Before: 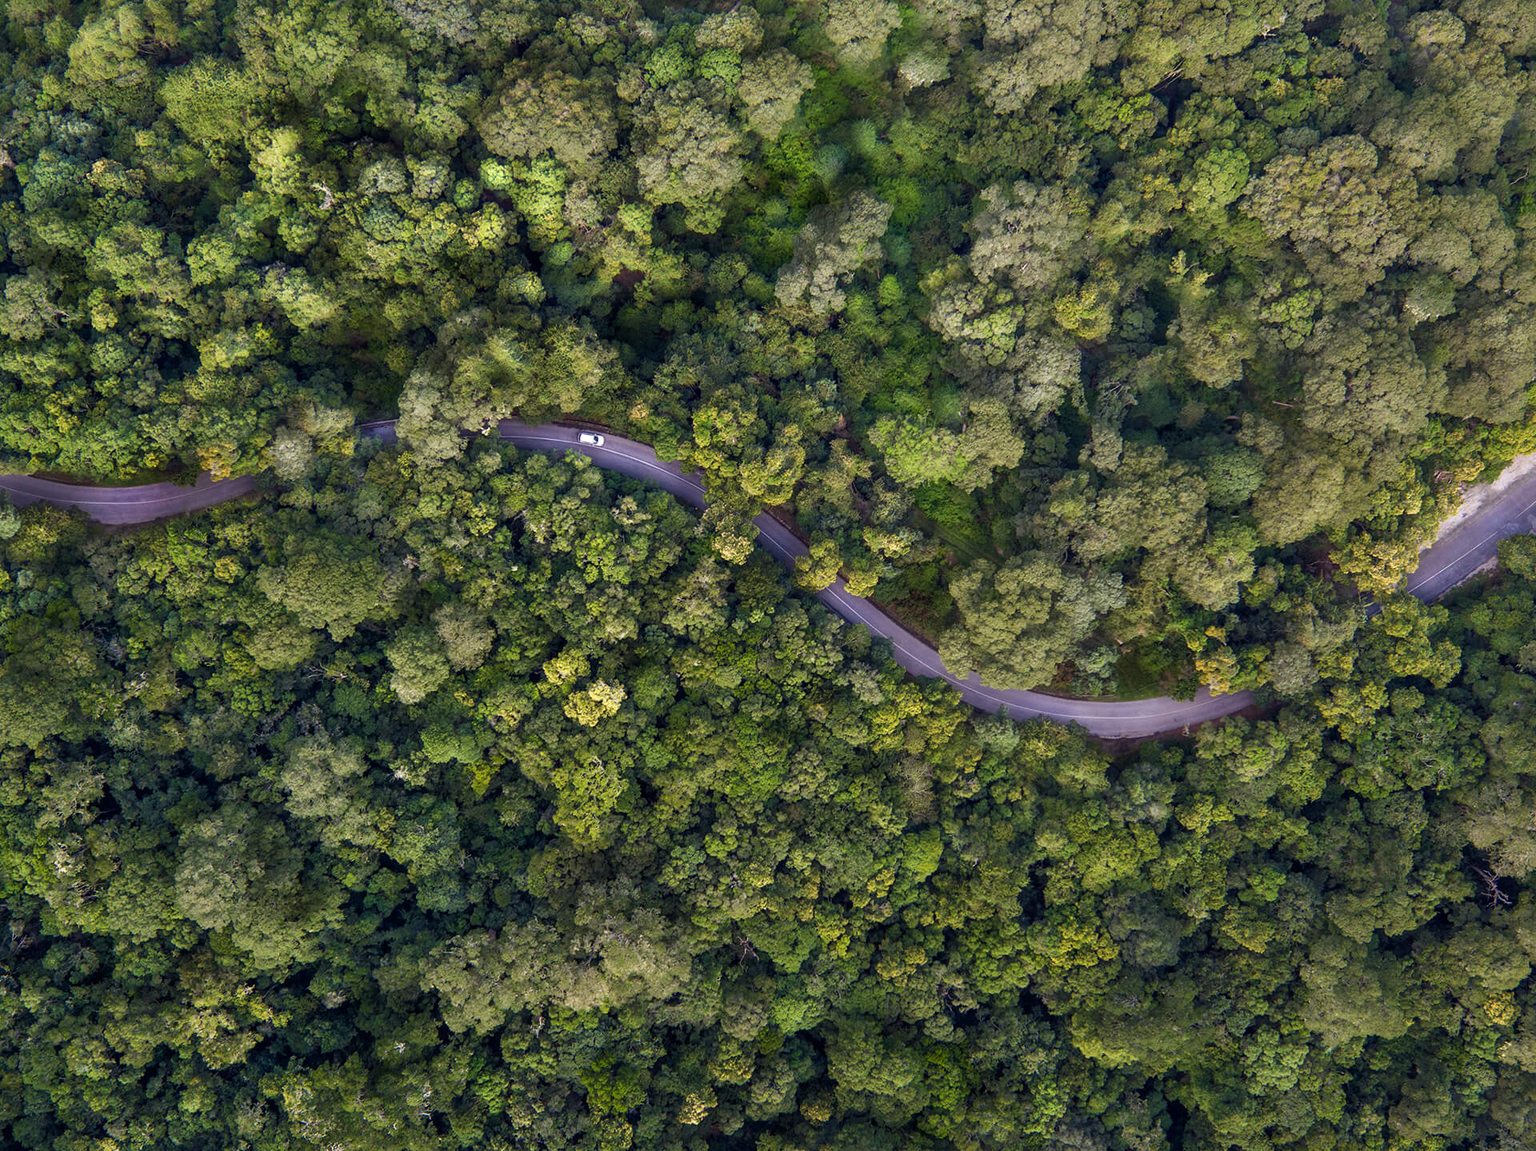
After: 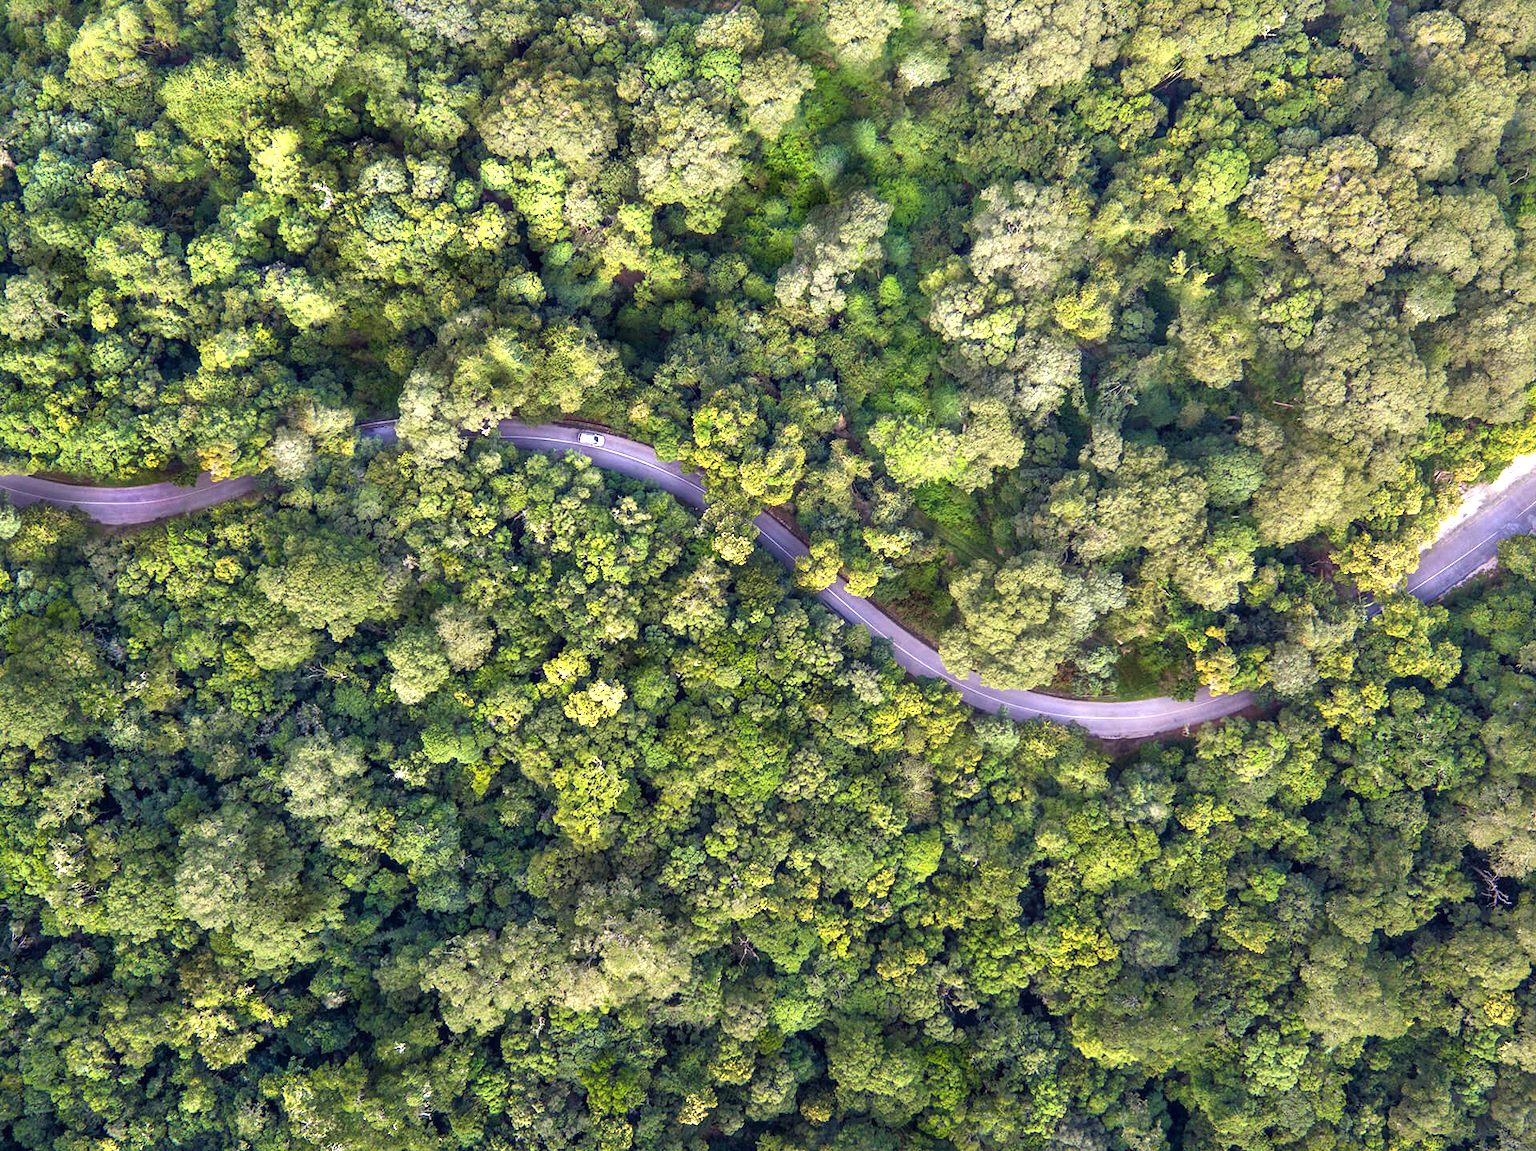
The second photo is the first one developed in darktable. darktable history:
contrast brightness saturation: contrast 0.074
exposure: black level correction 0, exposure 1.199 EV, compensate highlight preservation false
